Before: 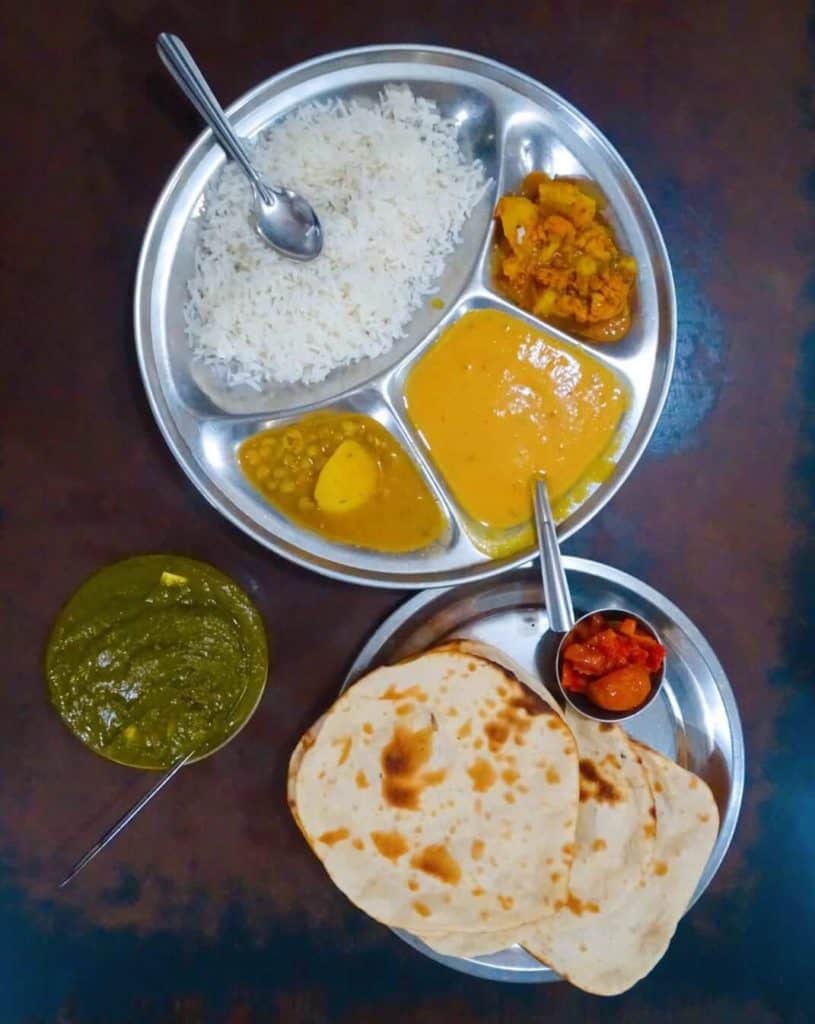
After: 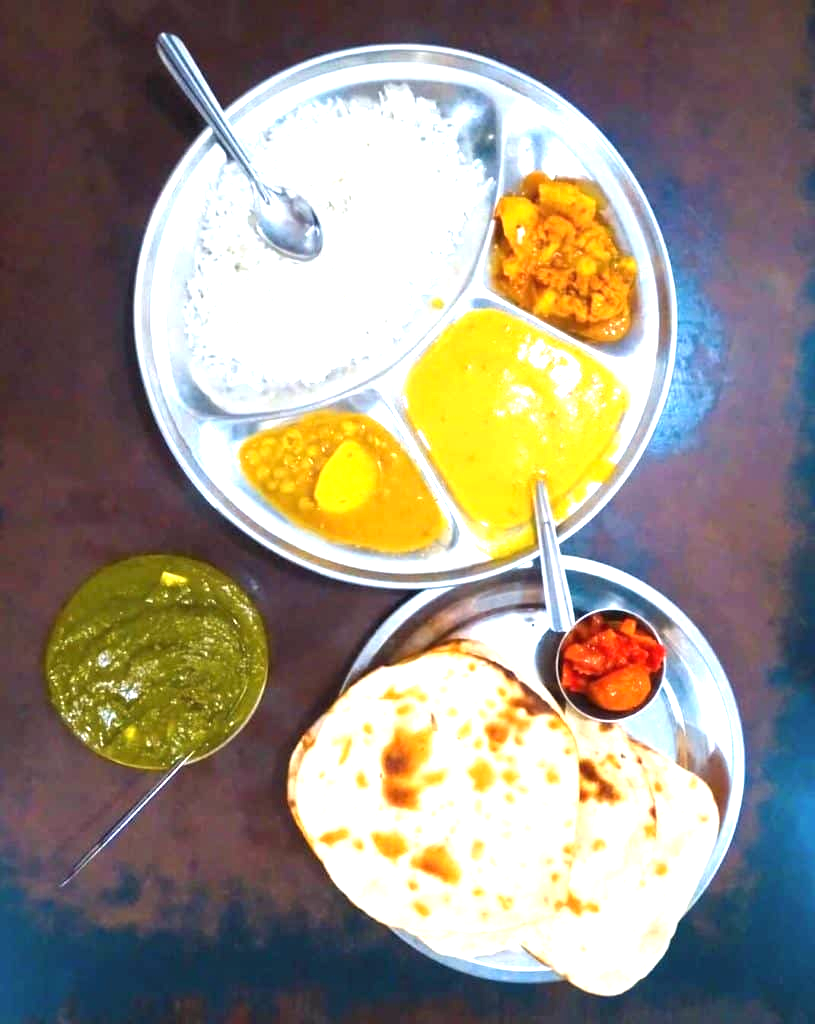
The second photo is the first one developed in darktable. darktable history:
exposure: black level correction 0, exposure 1.5 EV, compensate highlight preservation false
levels: levels [0.026, 0.507, 0.987]
